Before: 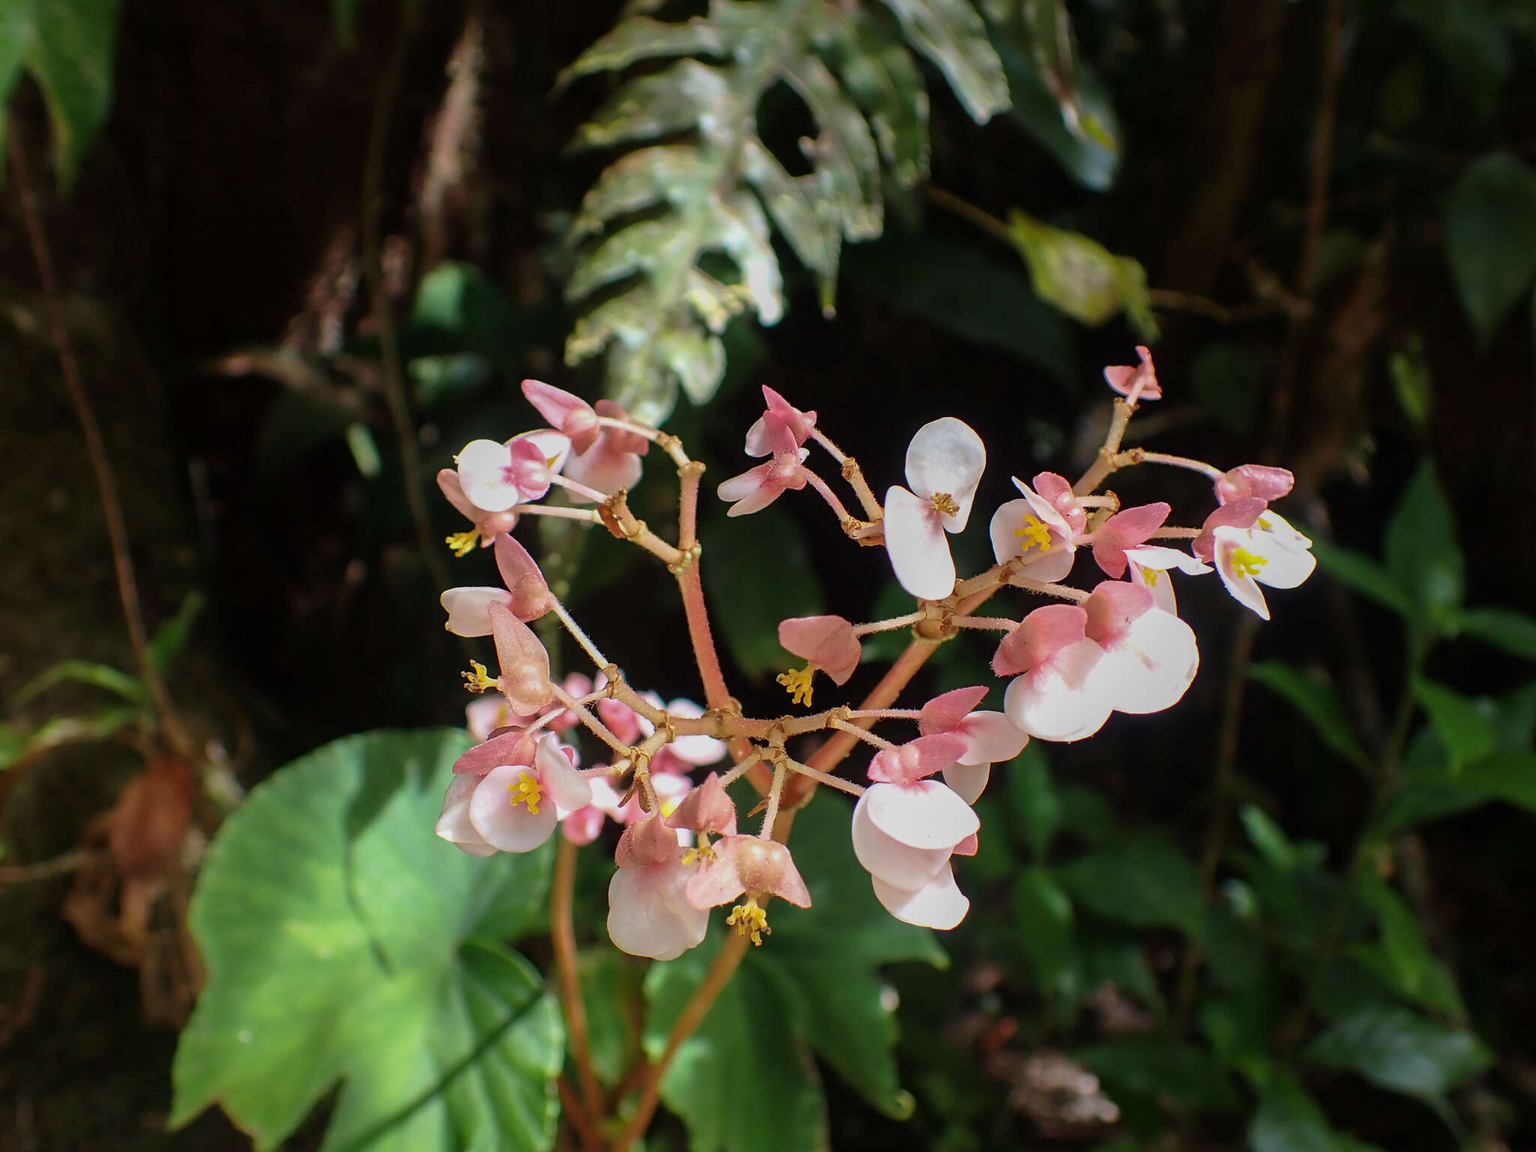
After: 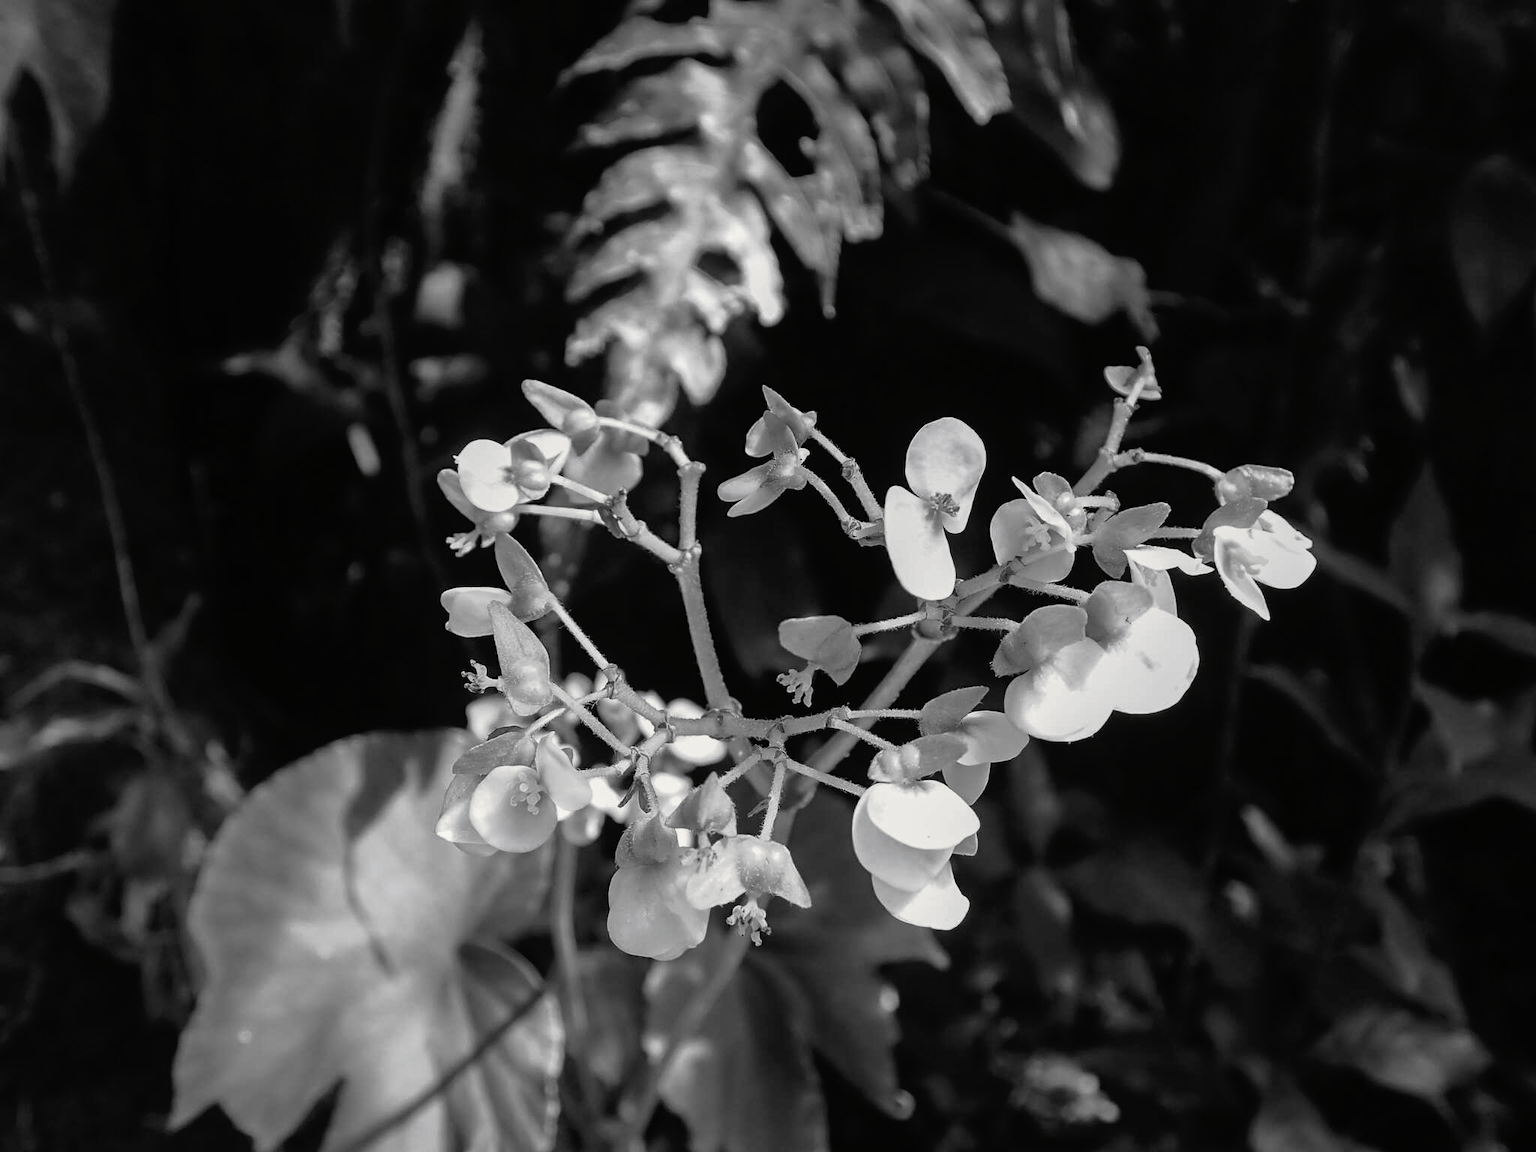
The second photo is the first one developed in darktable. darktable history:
tone curve: curves: ch0 [(0, 0) (0.003, 0.005) (0.011, 0.008) (0.025, 0.014) (0.044, 0.021) (0.069, 0.027) (0.1, 0.041) (0.136, 0.083) (0.177, 0.138) (0.224, 0.197) (0.277, 0.259) (0.335, 0.331) (0.399, 0.399) (0.468, 0.476) (0.543, 0.547) (0.623, 0.635) (0.709, 0.753) (0.801, 0.847) (0.898, 0.94) (1, 1)], preserve colors none
color look up table: target L [90.94, 93.05, 100.32, 89.53, 65.99, 62.72, 66.24, 42.78, 46.84, 43.46, 34.88, 22.92, 3.967, 201, 74.78, 75.52, 71.96, 61.7, 59.02, 51.62, 34.88, 51.22, 39.07, 23.52, 16.59, 22.92, 100, 79.52, 80.24, 80.6, 68.49, 59.02, 59.92, 56.71, 48.44, 58.64, 37.12, 43.73, 32.75, 37.12, 25.32, 3.321, 5.464, 90.24, 75.15, 62.08, 64.74, 50.83, 29.73], target a [-0.002, -0.1, 0.001, -0.001, 0.001, 0.001, 0.001, 0, 0, 0.001, 0, 0.001, 0 ×4, 0.001, 0.001, 0 ×7, 0.001, -0.471, 0 ×5, 0.001, 0, 0, 0, 0.001, 0.001, 0, 0.001, 0, 0, -0.109, -0.001, 0, 0, 0.001, 0, 0], target b [0.024, 1.233, -0.003, 0.023, -0.006, -0.006, -0.006, 0, 0, -0.004, 0, -0.003, 0, -0.001, 0.001, 0.001, -0.006, -0.005, 0 ×5, -0.003, -0.001, -0.003, 5.992, 0.001, 0.001, 0.001, 0, 0, -0.006, 0, 0, 0, -0.004, -0.004, 0, -0.004, -0.003, 0, 1.351, 0.001, 0.001, 0, -0.005, 0, -0.001], num patches 49
